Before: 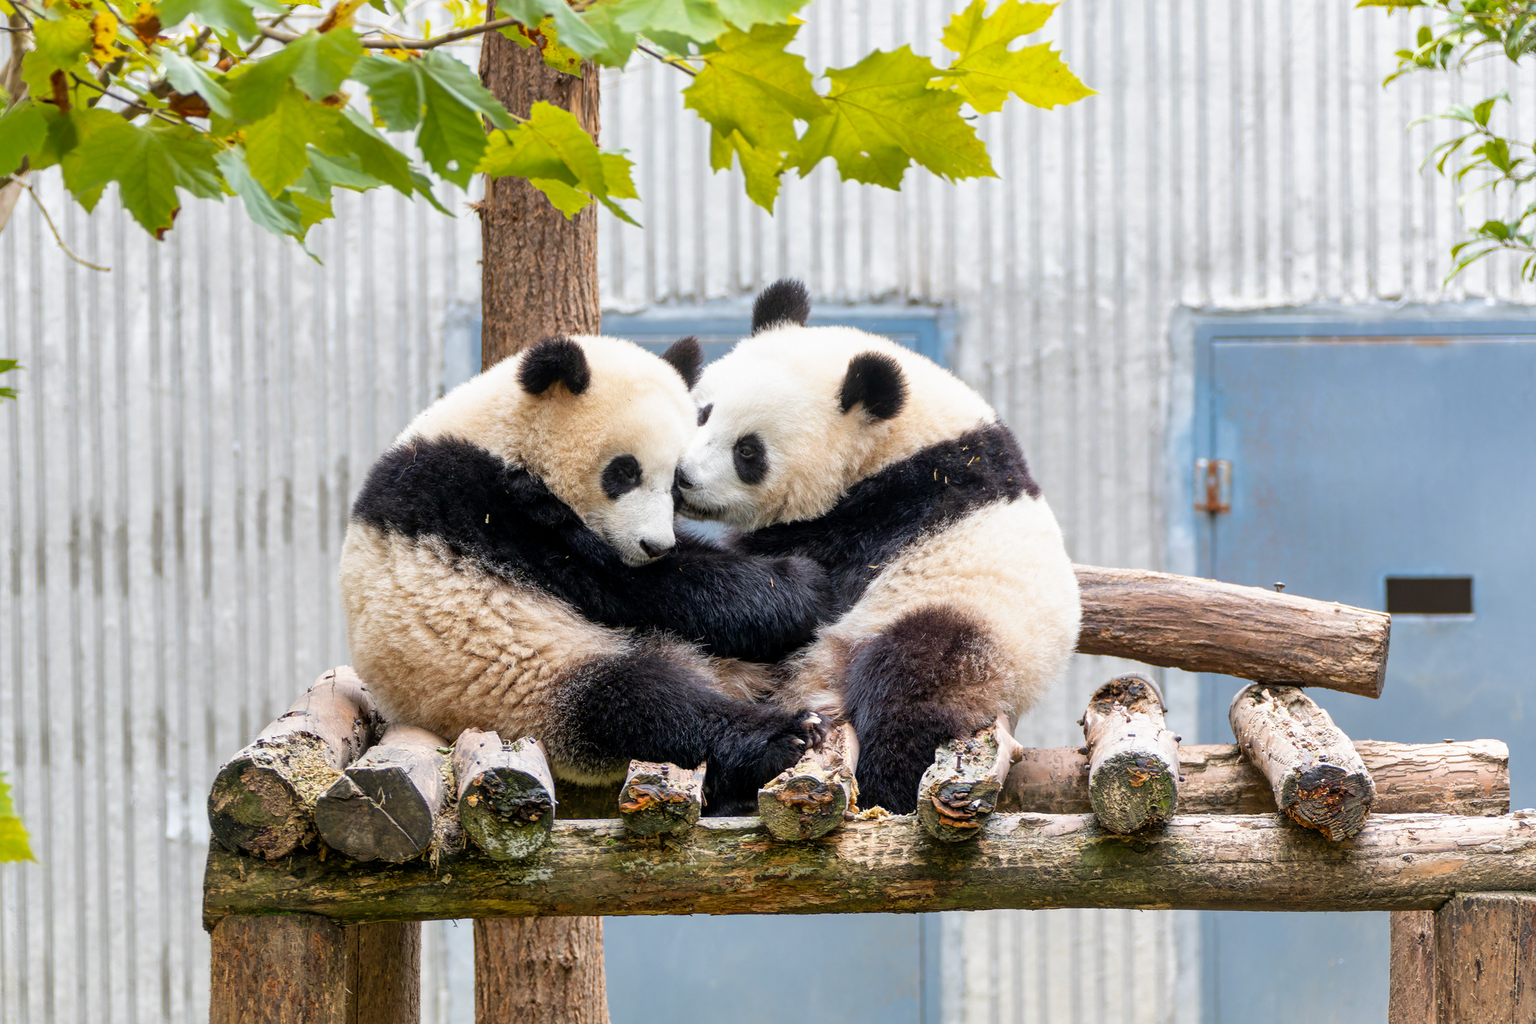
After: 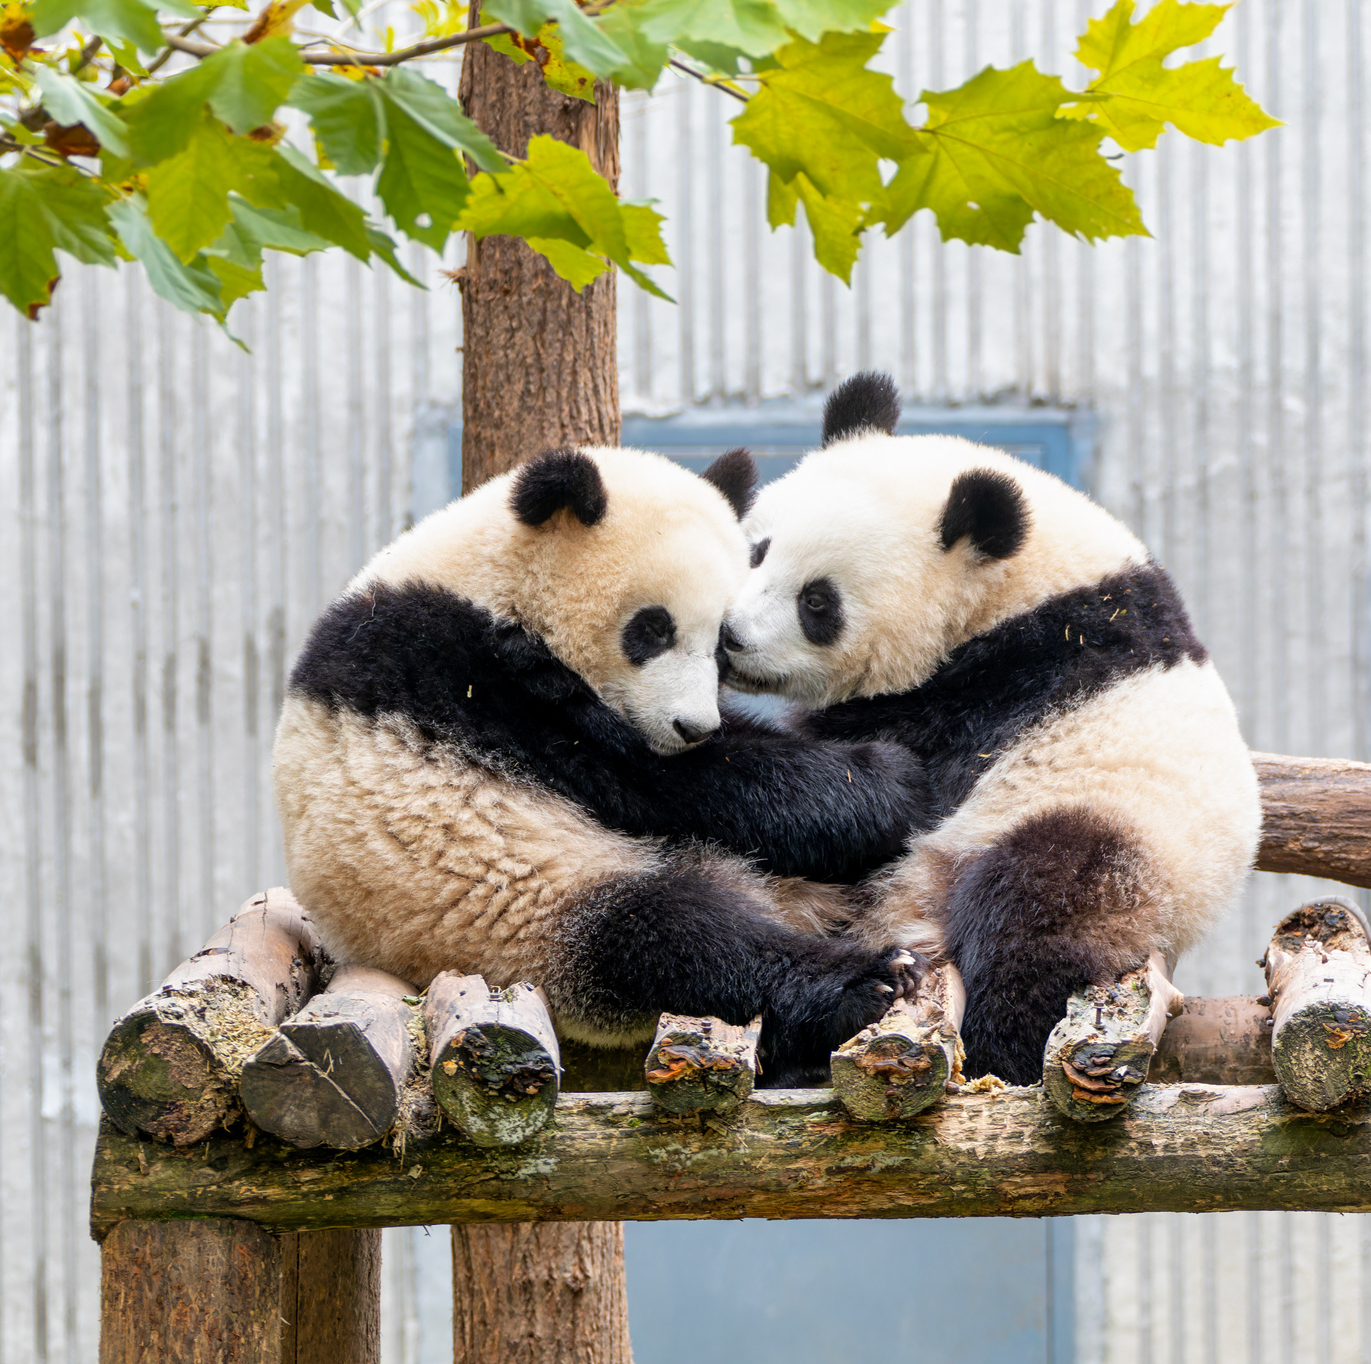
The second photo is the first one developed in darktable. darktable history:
crop and rotate: left 8.815%, right 24.23%
